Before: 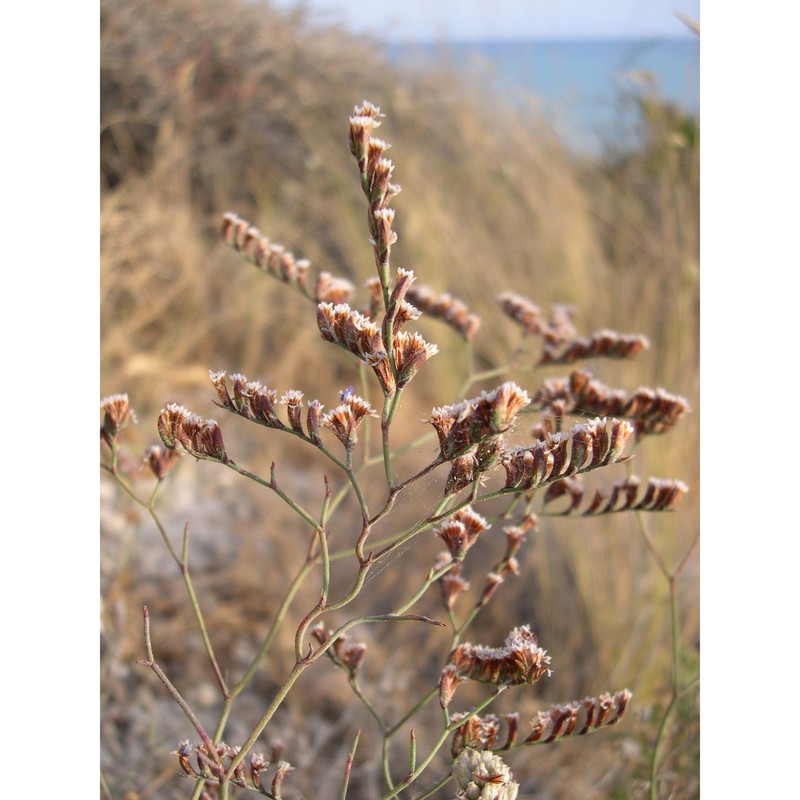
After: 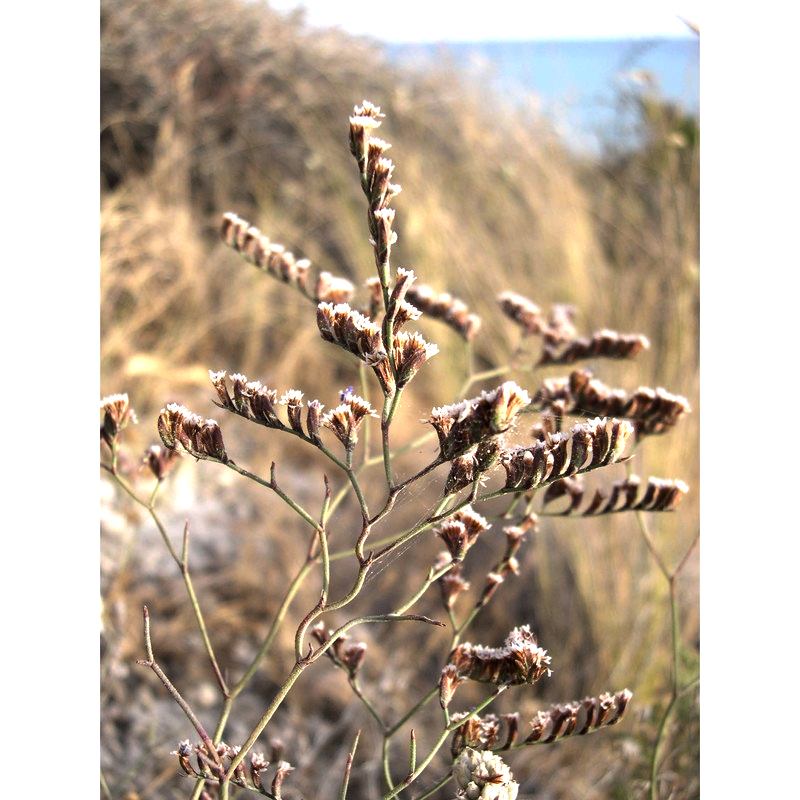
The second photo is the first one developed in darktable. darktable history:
levels: levels [0.044, 0.475, 0.791]
exposure: exposure 0.014 EV, compensate highlight preservation false
